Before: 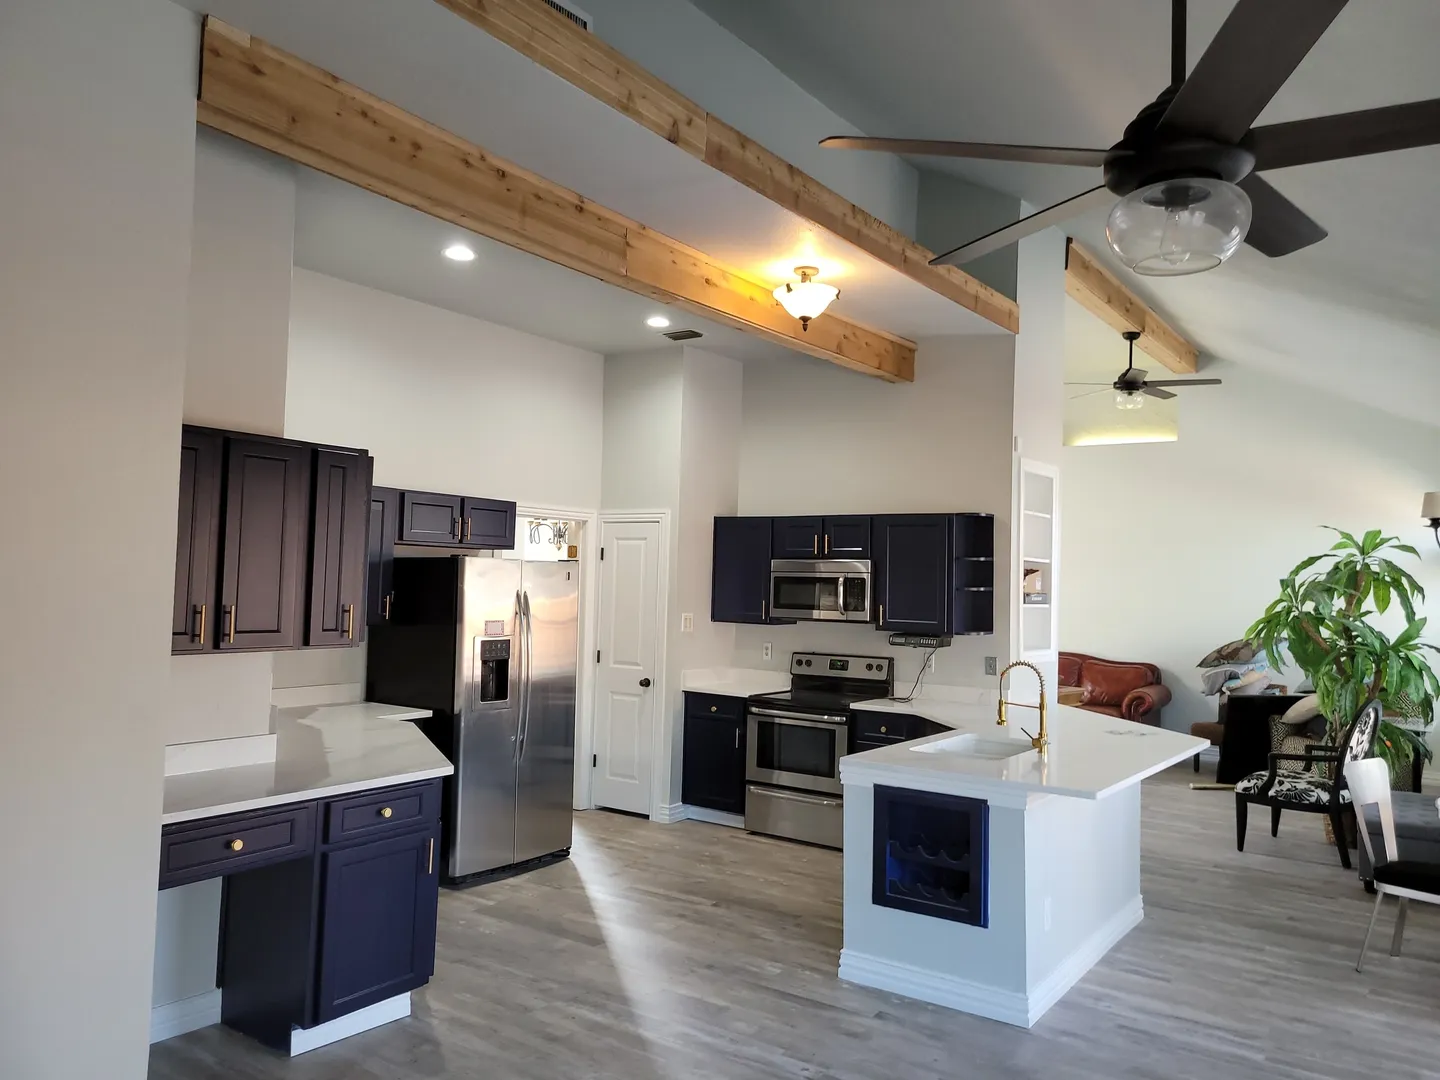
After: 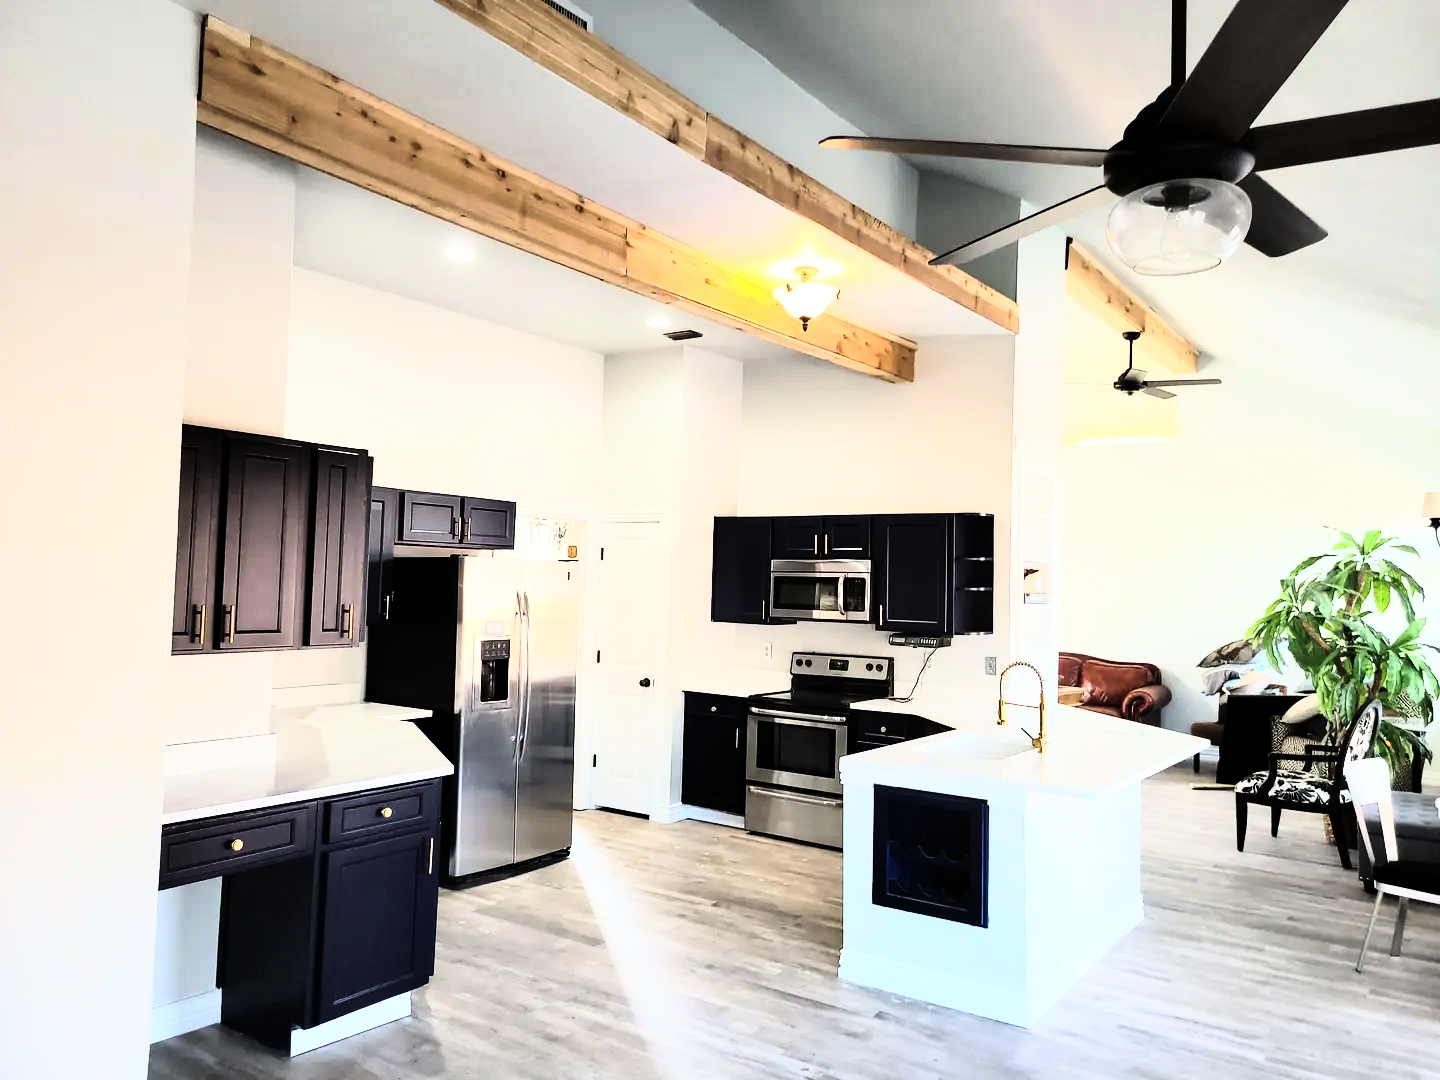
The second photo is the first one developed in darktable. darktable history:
base curve: curves: ch0 [(0, 0) (0.666, 0.806) (1, 1)]
rgb curve: curves: ch0 [(0, 0) (0.21, 0.15) (0.24, 0.21) (0.5, 0.75) (0.75, 0.96) (0.89, 0.99) (1, 1)]; ch1 [(0, 0.02) (0.21, 0.13) (0.25, 0.2) (0.5, 0.67) (0.75, 0.9) (0.89, 0.97) (1, 1)]; ch2 [(0, 0.02) (0.21, 0.13) (0.25, 0.2) (0.5, 0.67) (0.75, 0.9) (0.89, 0.97) (1, 1)], compensate middle gray true
